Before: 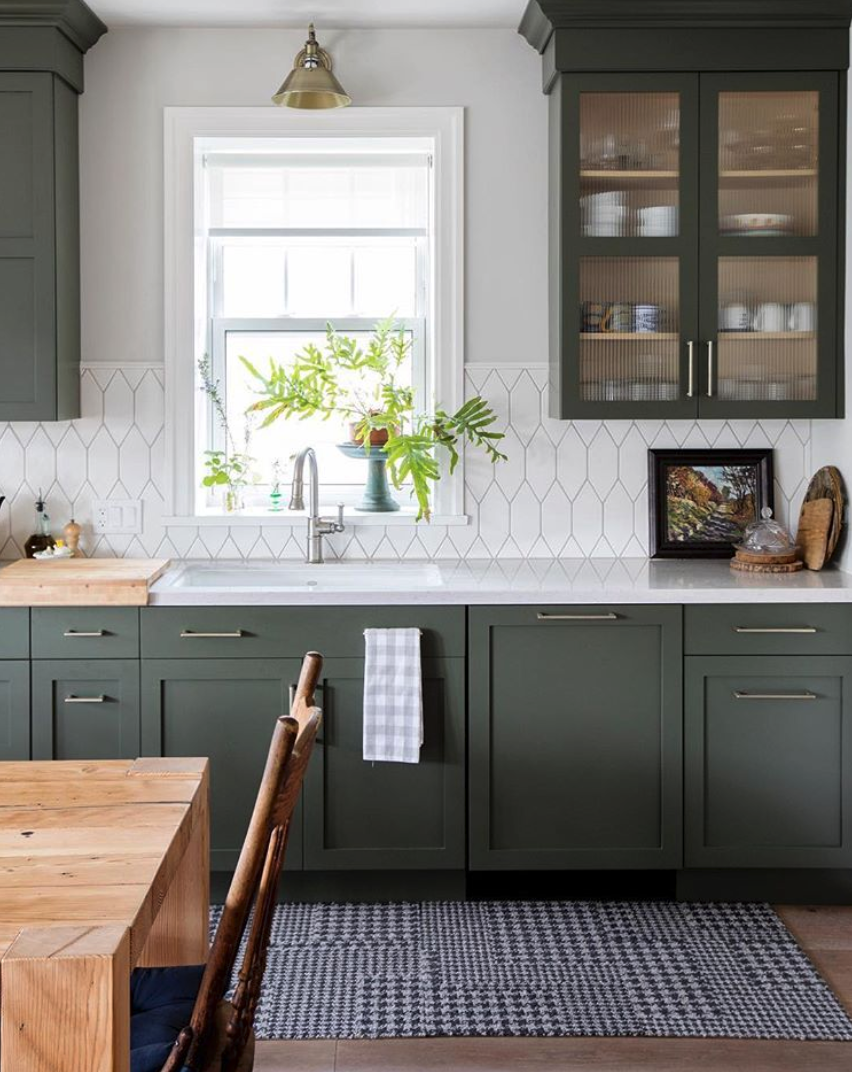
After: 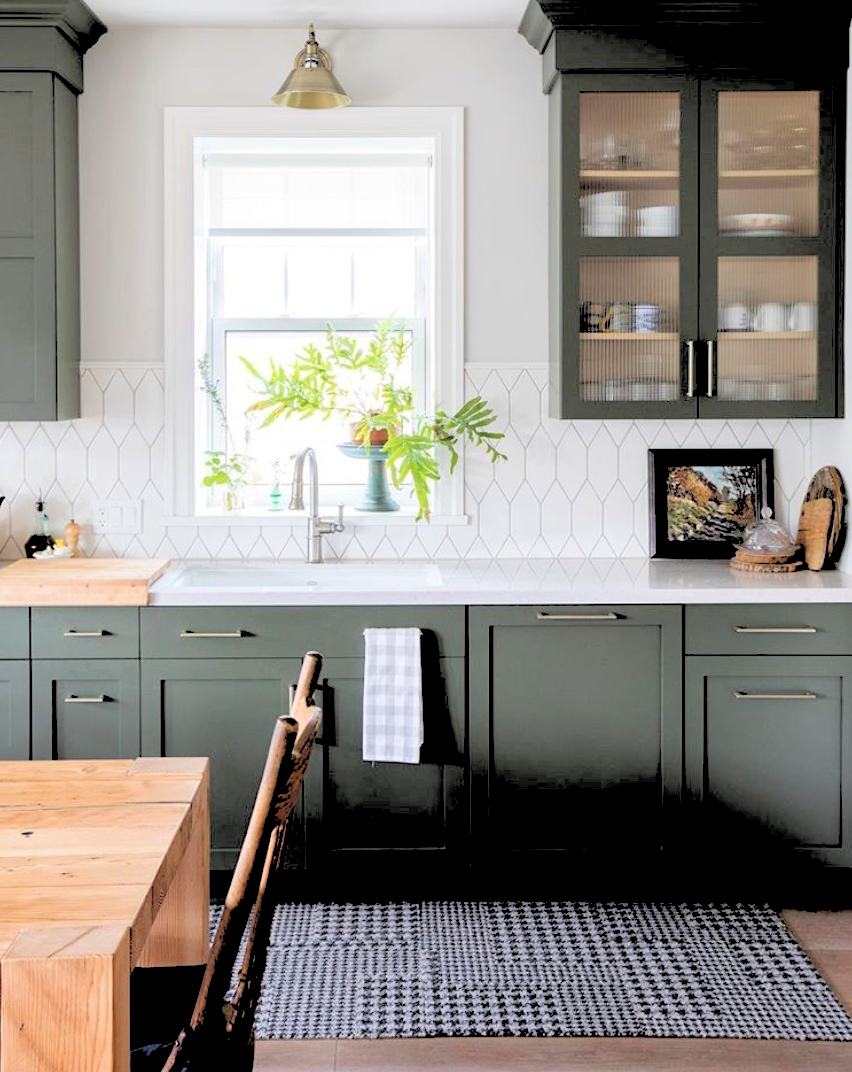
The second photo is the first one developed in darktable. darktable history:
rgb levels: levels [[0.027, 0.429, 0.996], [0, 0.5, 1], [0, 0.5, 1]]
contrast brightness saturation: contrast 0.05, brightness 0.06, saturation 0.01
